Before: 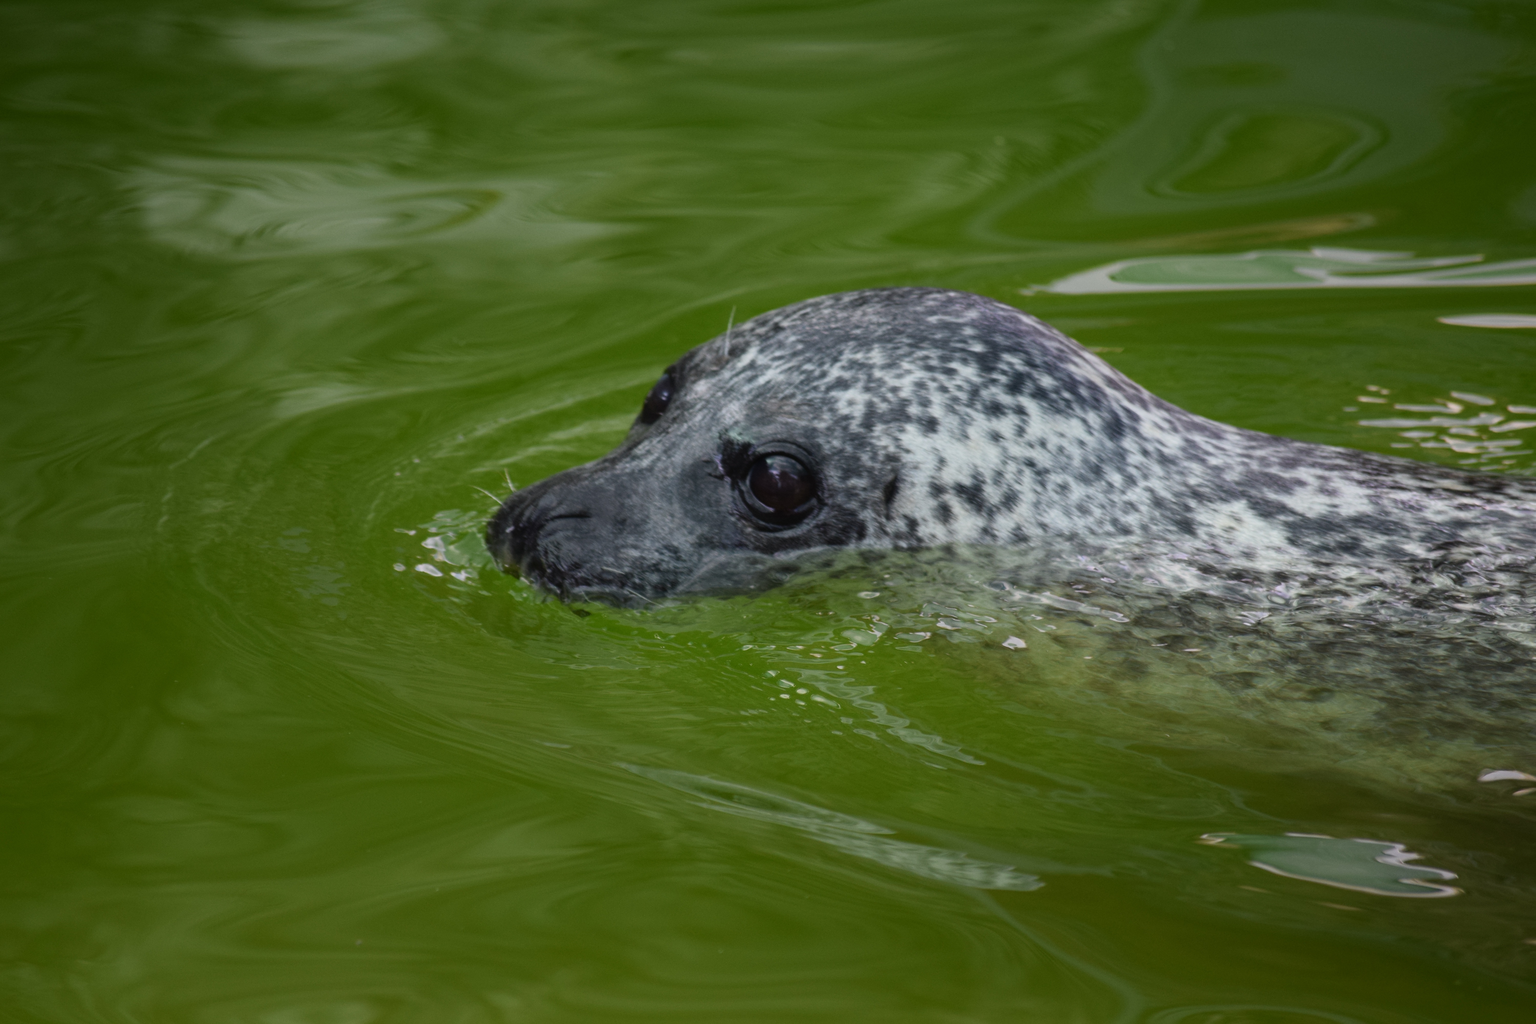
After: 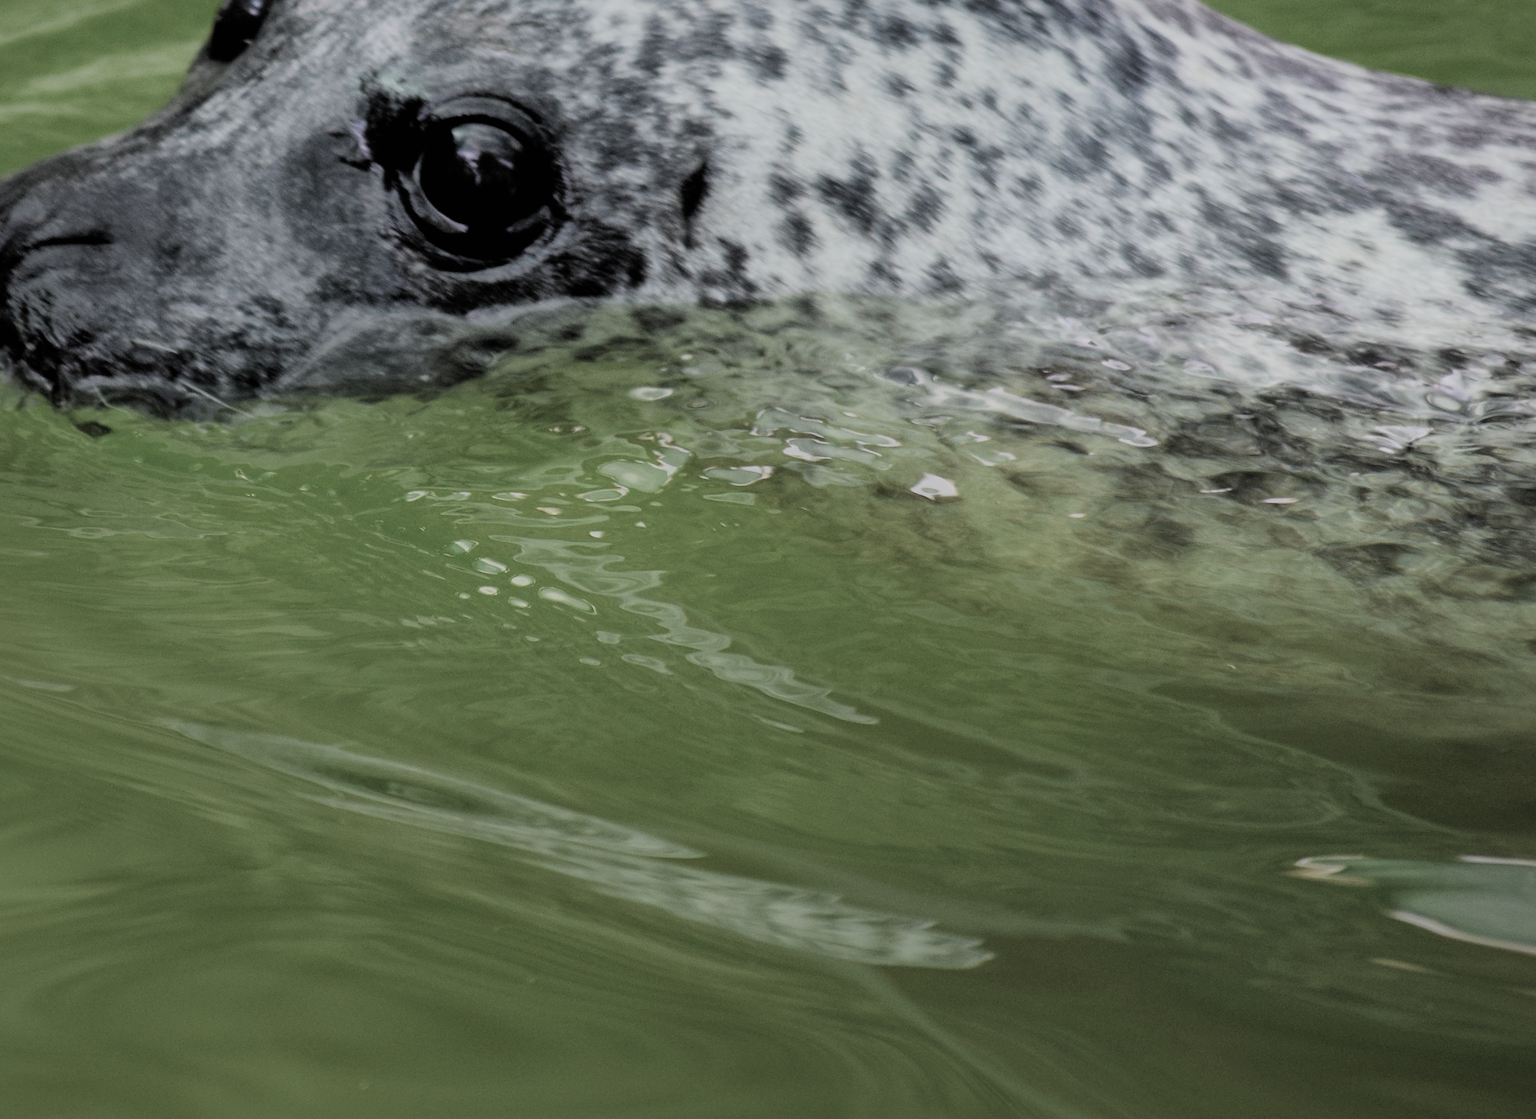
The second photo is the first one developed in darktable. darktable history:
filmic rgb: black relative exposure -5.08 EV, white relative exposure 3.96 EV, hardness 2.89, contrast 1.099, highlights saturation mix -18.67%, color science v5 (2021), contrast in shadows safe, contrast in highlights safe
crop: left 34.746%, top 38.337%, right 13.765%, bottom 5.356%
shadows and highlights: on, module defaults
tone equalizer: -8 EV -0.726 EV, -7 EV -0.696 EV, -6 EV -0.626 EV, -5 EV -0.401 EV, -3 EV 0.381 EV, -2 EV 0.6 EV, -1 EV 0.685 EV, +0 EV 0.756 EV, mask exposure compensation -0.493 EV
